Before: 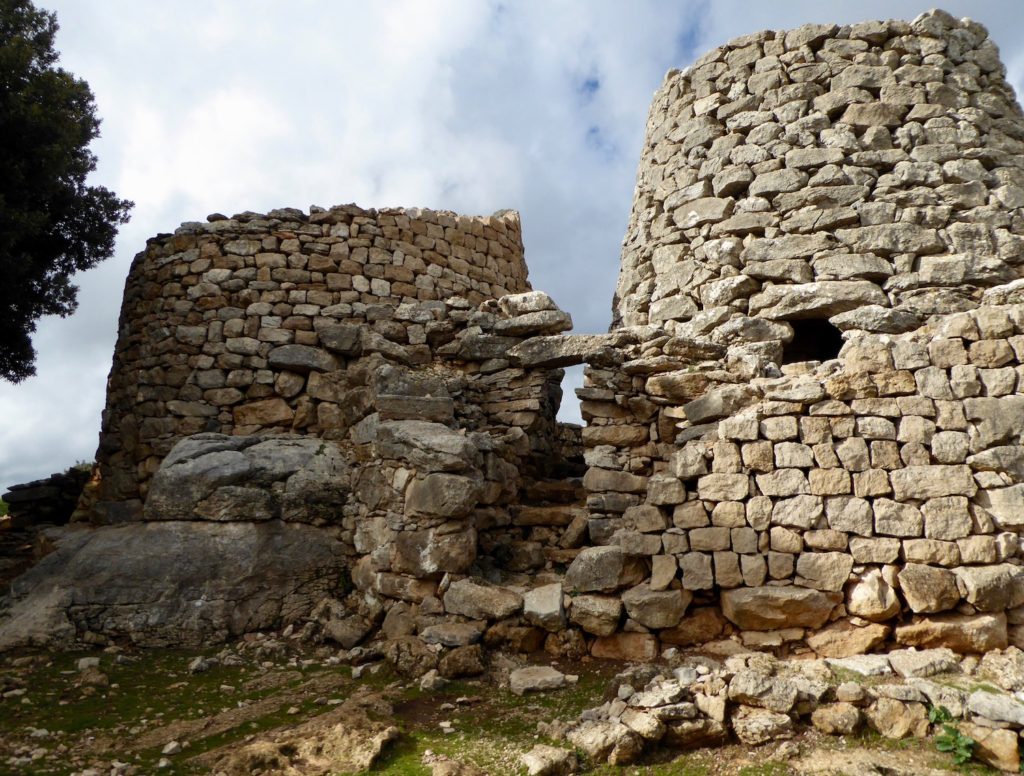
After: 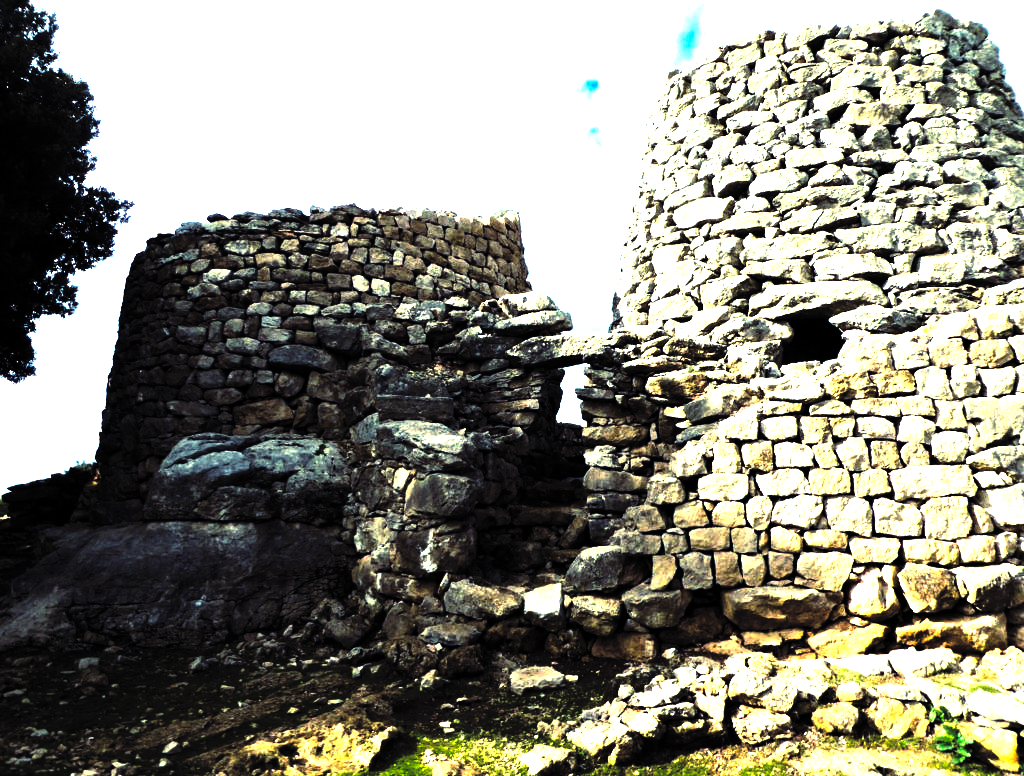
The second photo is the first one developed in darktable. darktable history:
levels: mode automatic, black 0.023%, white 99.97%, levels [0.062, 0.494, 0.925]
color balance rgb: linear chroma grading › global chroma 9%, perceptual saturation grading › global saturation 36%, perceptual saturation grading › shadows 35%, perceptual brilliance grading › global brilliance 15%, perceptual brilliance grading › shadows -35%, global vibrance 15%
exposure: exposure 0.766 EV, compensate highlight preservation false
rgb curve: curves: ch0 [(0, 0.186) (0.314, 0.284) (0.576, 0.466) (0.805, 0.691) (0.936, 0.886)]; ch1 [(0, 0.186) (0.314, 0.284) (0.581, 0.534) (0.771, 0.746) (0.936, 0.958)]; ch2 [(0, 0.216) (0.275, 0.39) (1, 1)], mode RGB, independent channels, compensate middle gray true, preserve colors none
tone equalizer: -8 EV 0.001 EV, -7 EV -0.002 EV, -6 EV 0.002 EV, -5 EV -0.03 EV, -4 EV -0.116 EV, -3 EV -0.169 EV, -2 EV 0.24 EV, -1 EV 0.702 EV, +0 EV 0.493 EV
base curve: curves: ch0 [(0, 0) (0.303, 0.277) (1, 1)]
